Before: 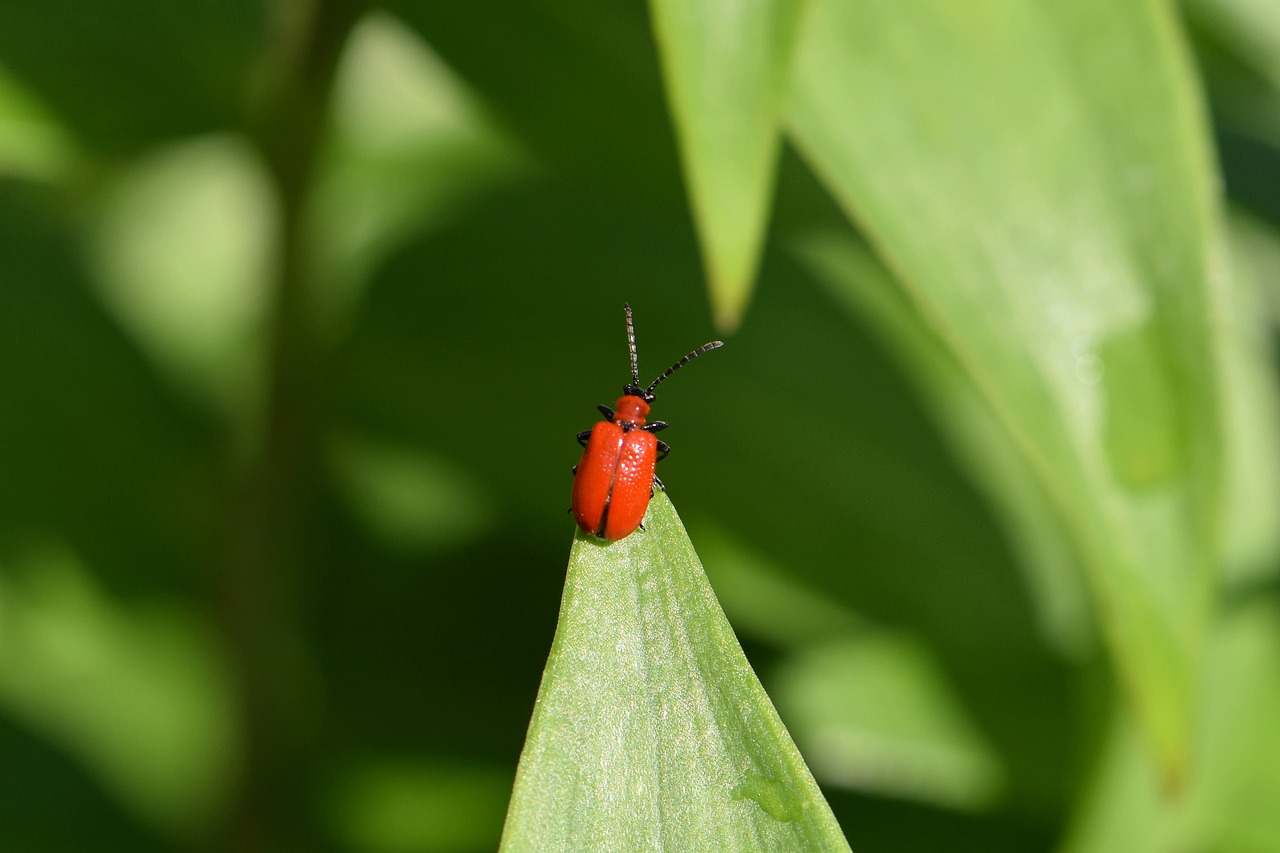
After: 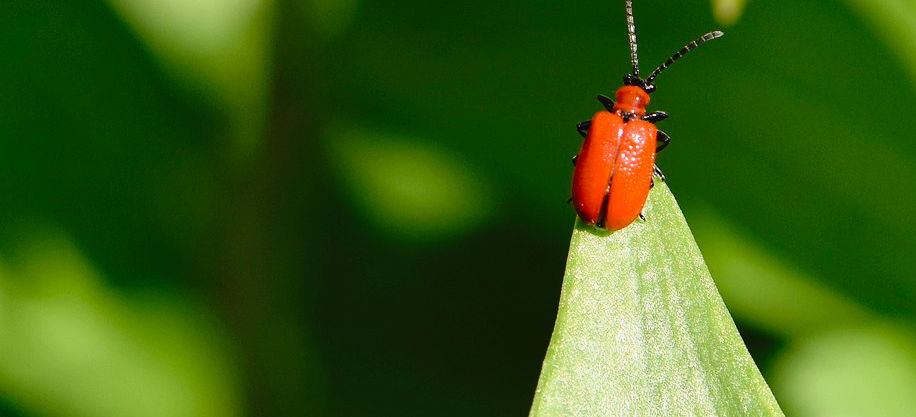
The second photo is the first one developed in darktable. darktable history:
tone curve: curves: ch0 [(0, 0.013) (0.129, 0.1) (0.327, 0.382) (0.489, 0.573) (0.66, 0.748) (0.858, 0.926) (1, 0.977)]; ch1 [(0, 0) (0.353, 0.344) (0.45, 0.46) (0.498, 0.495) (0.521, 0.506) (0.563, 0.559) (0.592, 0.585) (0.657, 0.655) (1, 1)]; ch2 [(0, 0) (0.333, 0.346) (0.375, 0.375) (0.427, 0.44) (0.5, 0.501) (0.505, 0.499) (0.528, 0.533) (0.579, 0.61) (0.612, 0.644) (0.66, 0.715) (1, 1)], preserve colors none
crop: top 36.363%, right 28.375%, bottom 14.674%
